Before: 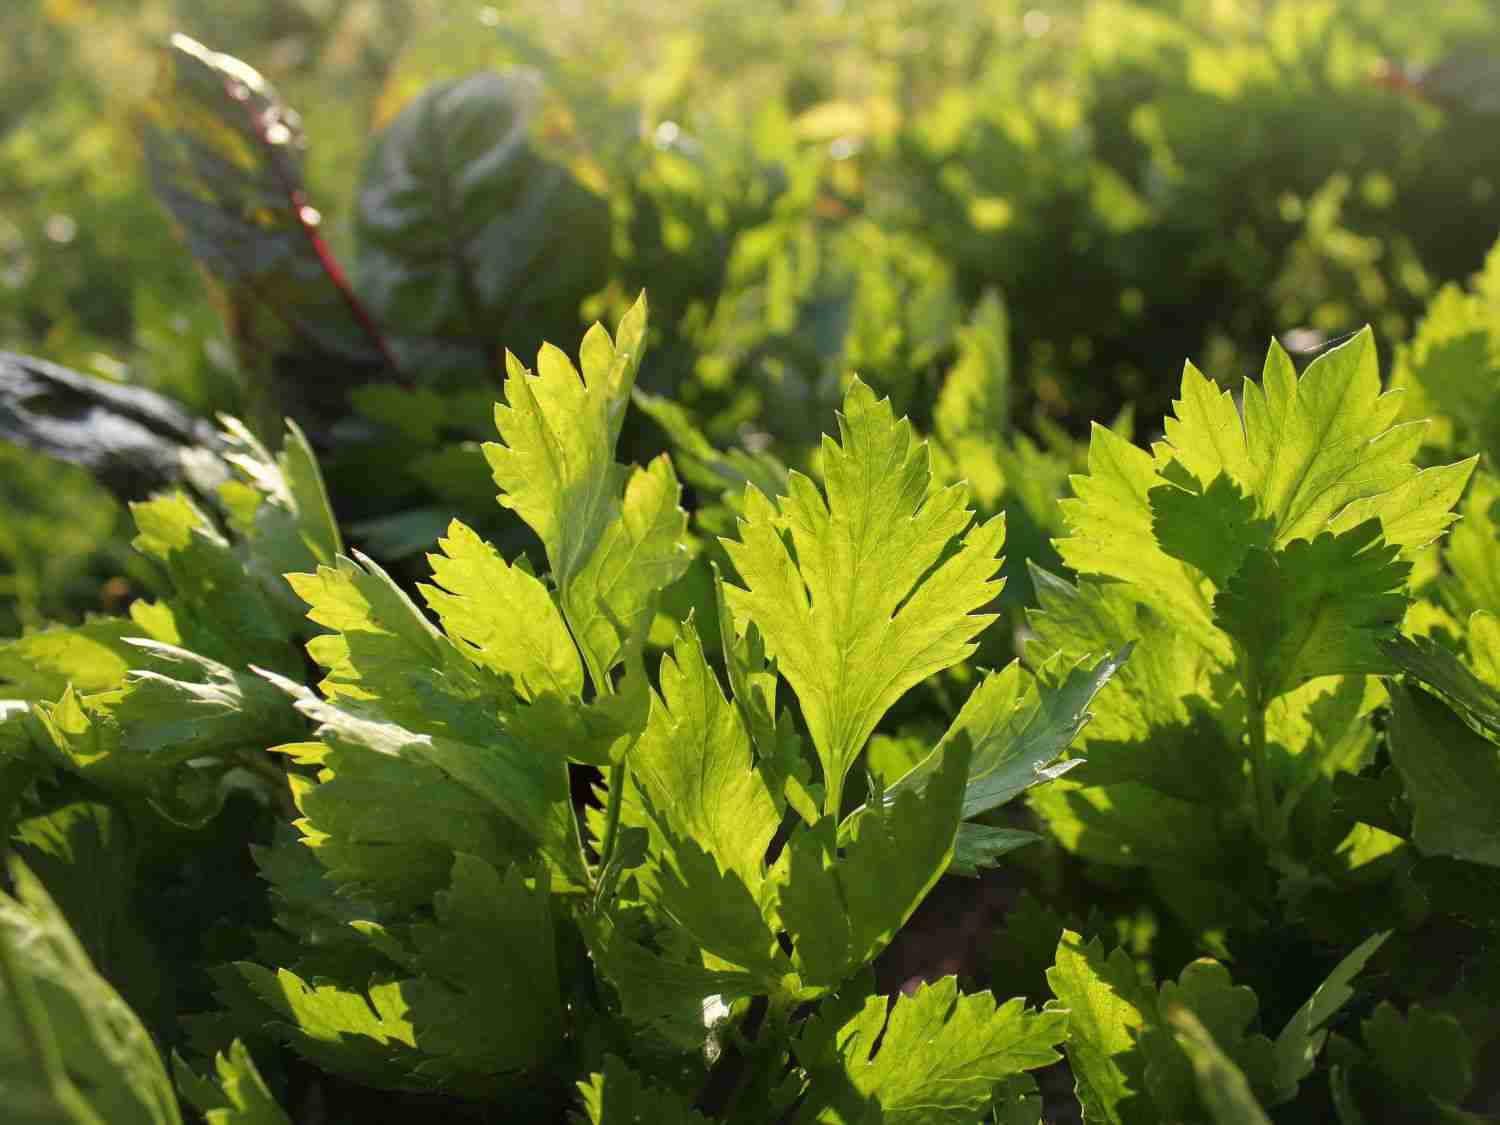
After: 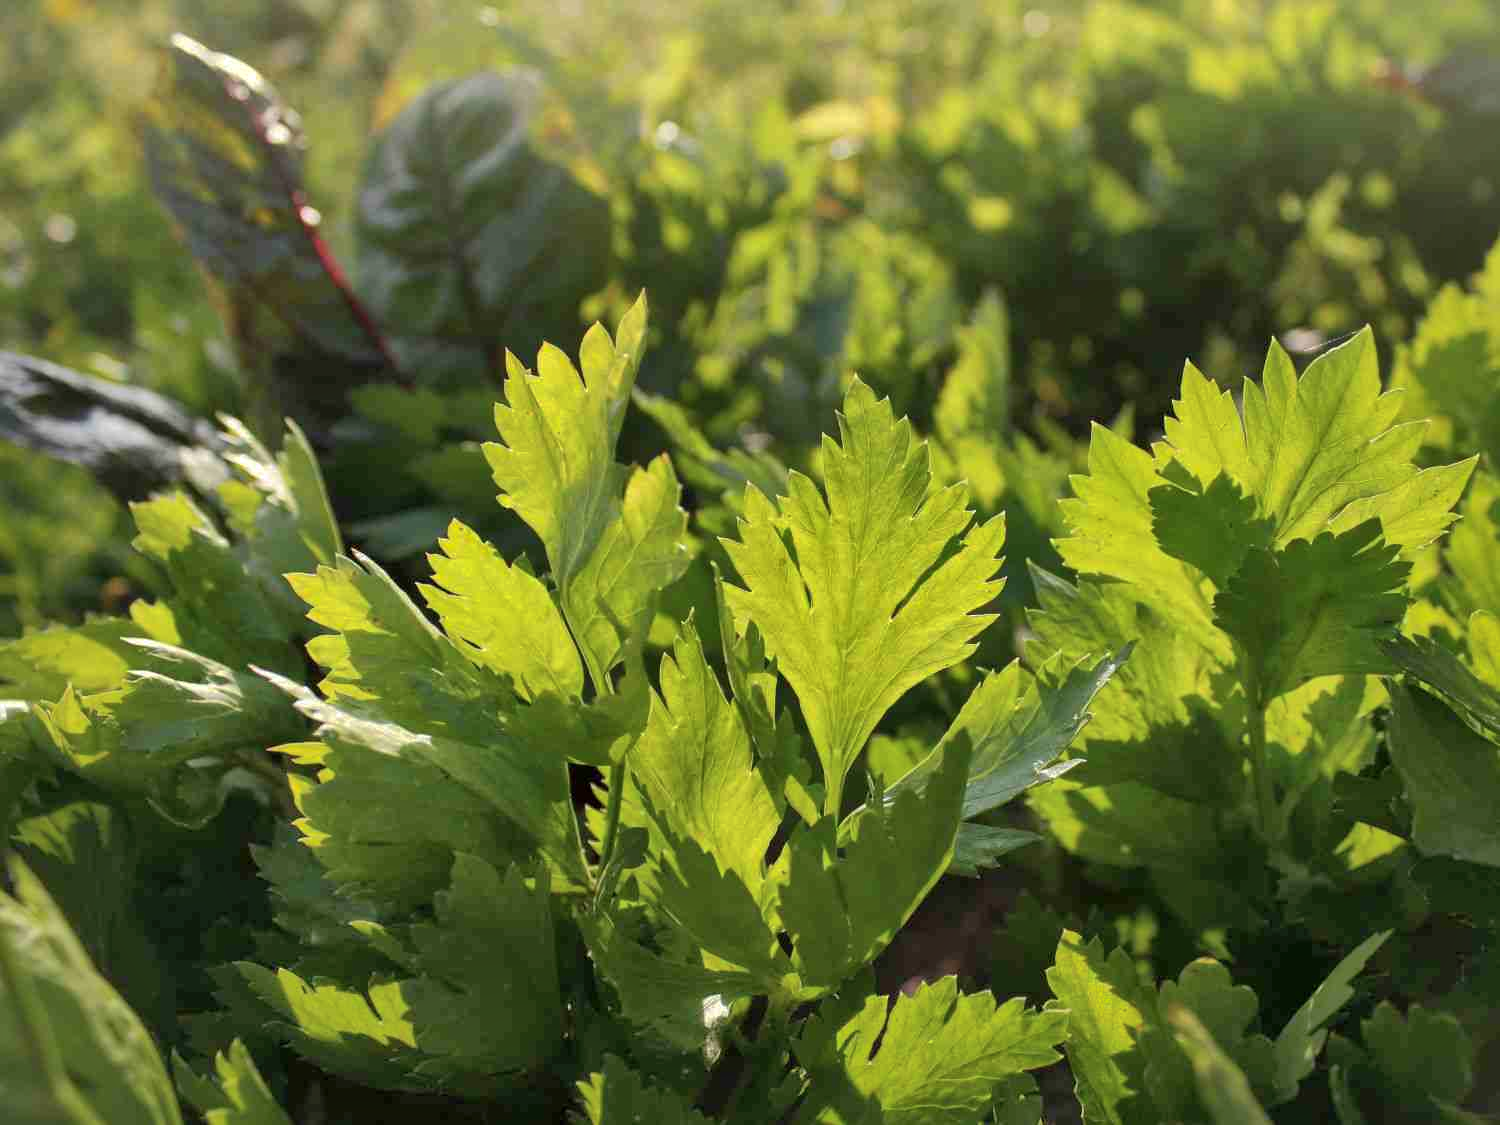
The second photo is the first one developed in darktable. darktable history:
contrast brightness saturation: saturation -0.08
tone equalizer: edges refinement/feathering 500, mask exposure compensation -1.57 EV, preserve details no
shadows and highlights: on, module defaults
local contrast: mode bilateral grid, contrast 20, coarseness 50, detail 119%, midtone range 0.2
